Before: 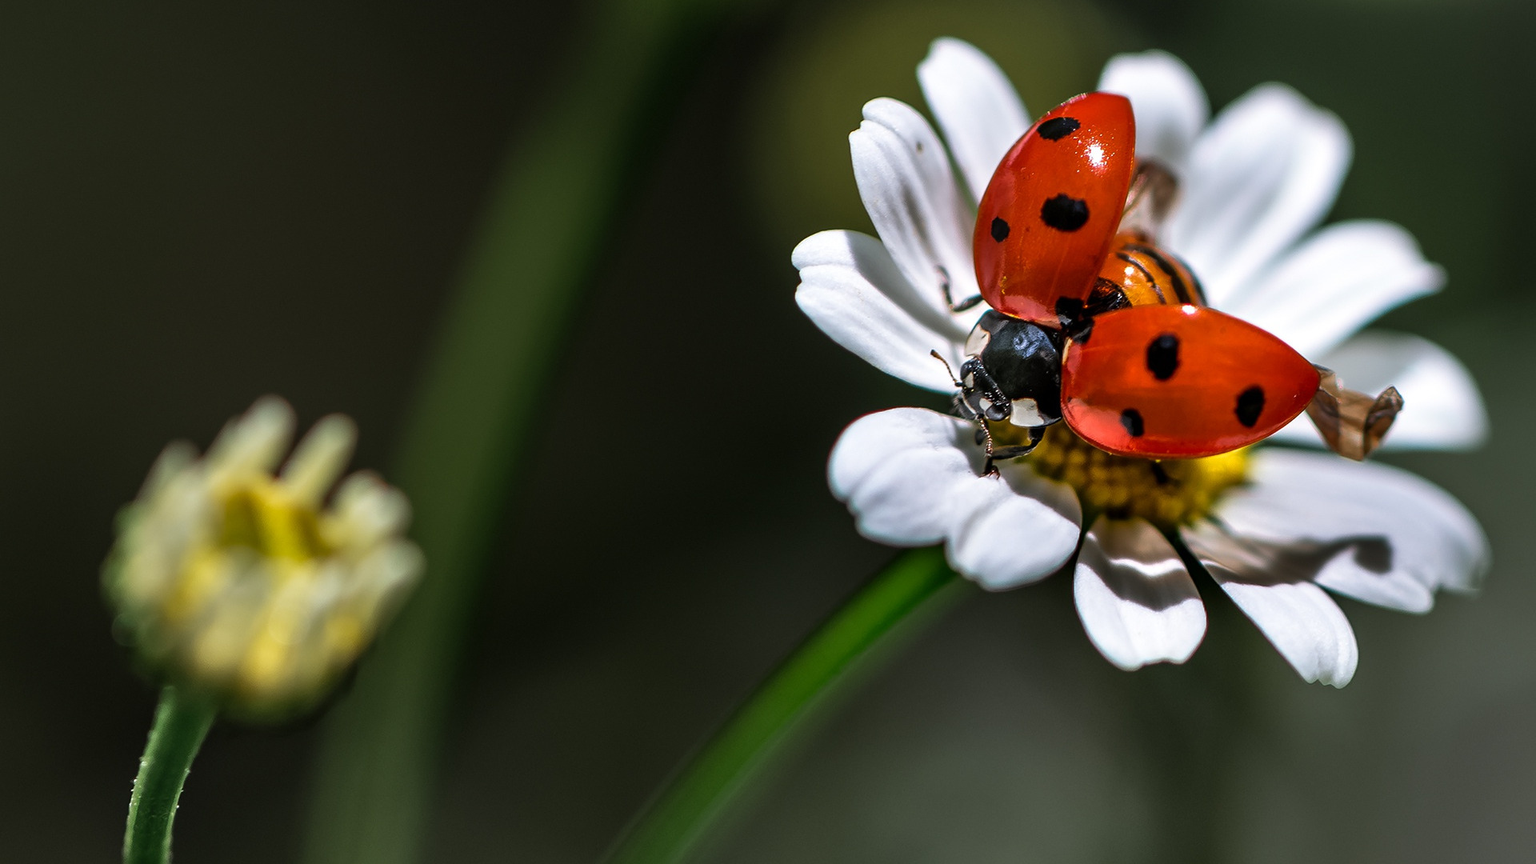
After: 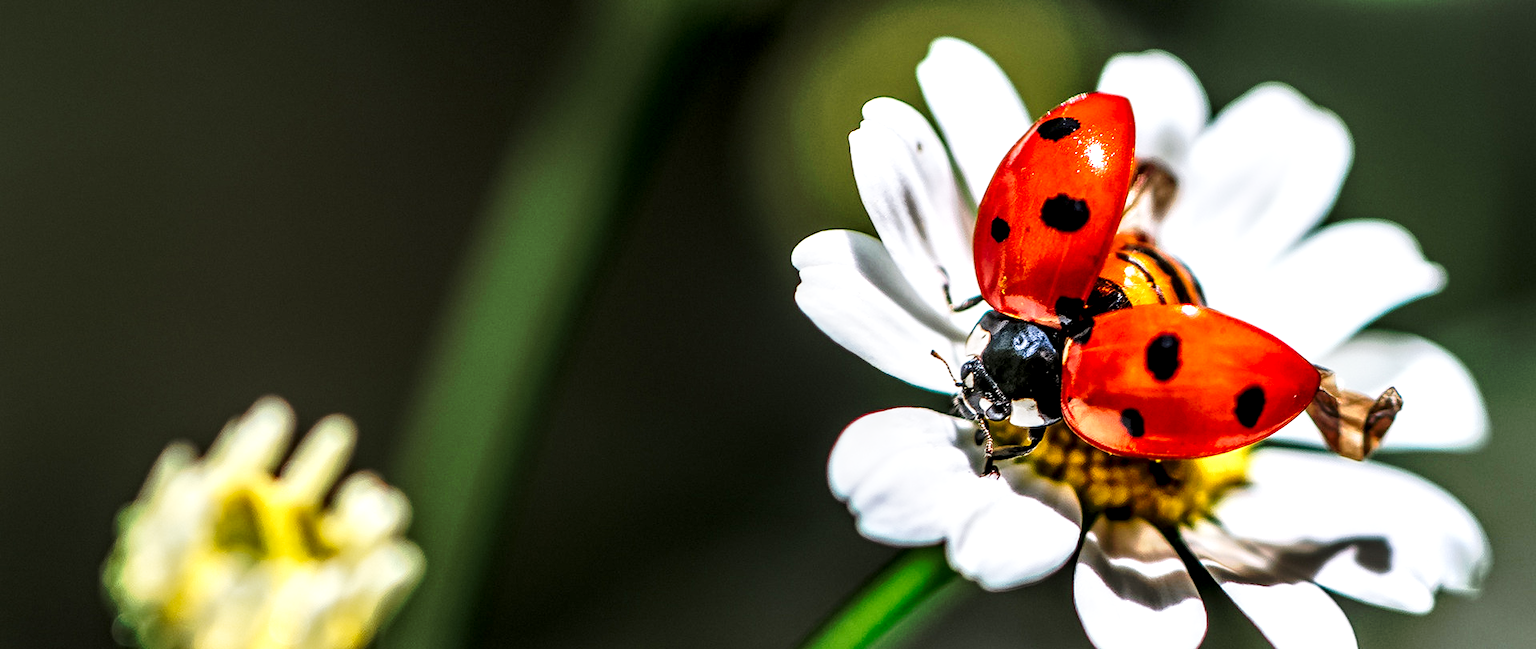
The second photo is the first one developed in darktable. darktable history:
crop: bottom 24.77%
local contrast: highlights 60%, shadows 61%, detail 160%
tone curve: curves: ch0 [(0, 0) (0.003, 0.003) (0.011, 0.013) (0.025, 0.029) (0.044, 0.052) (0.069, 0.081) (0.1, 0.116) (0.136, 0.158) (0.177, 0.207) (0.224, 0.268) (0.277, 0.373) (0.335, 0.465) (0.399, 0.565) (0.468, 0.674) (0.543, 0.79) (0.623, 0.853) (0.709, 0.918) (0.801, 0.956) (0.898, 0.977) (1, 1)], preserve colors none
